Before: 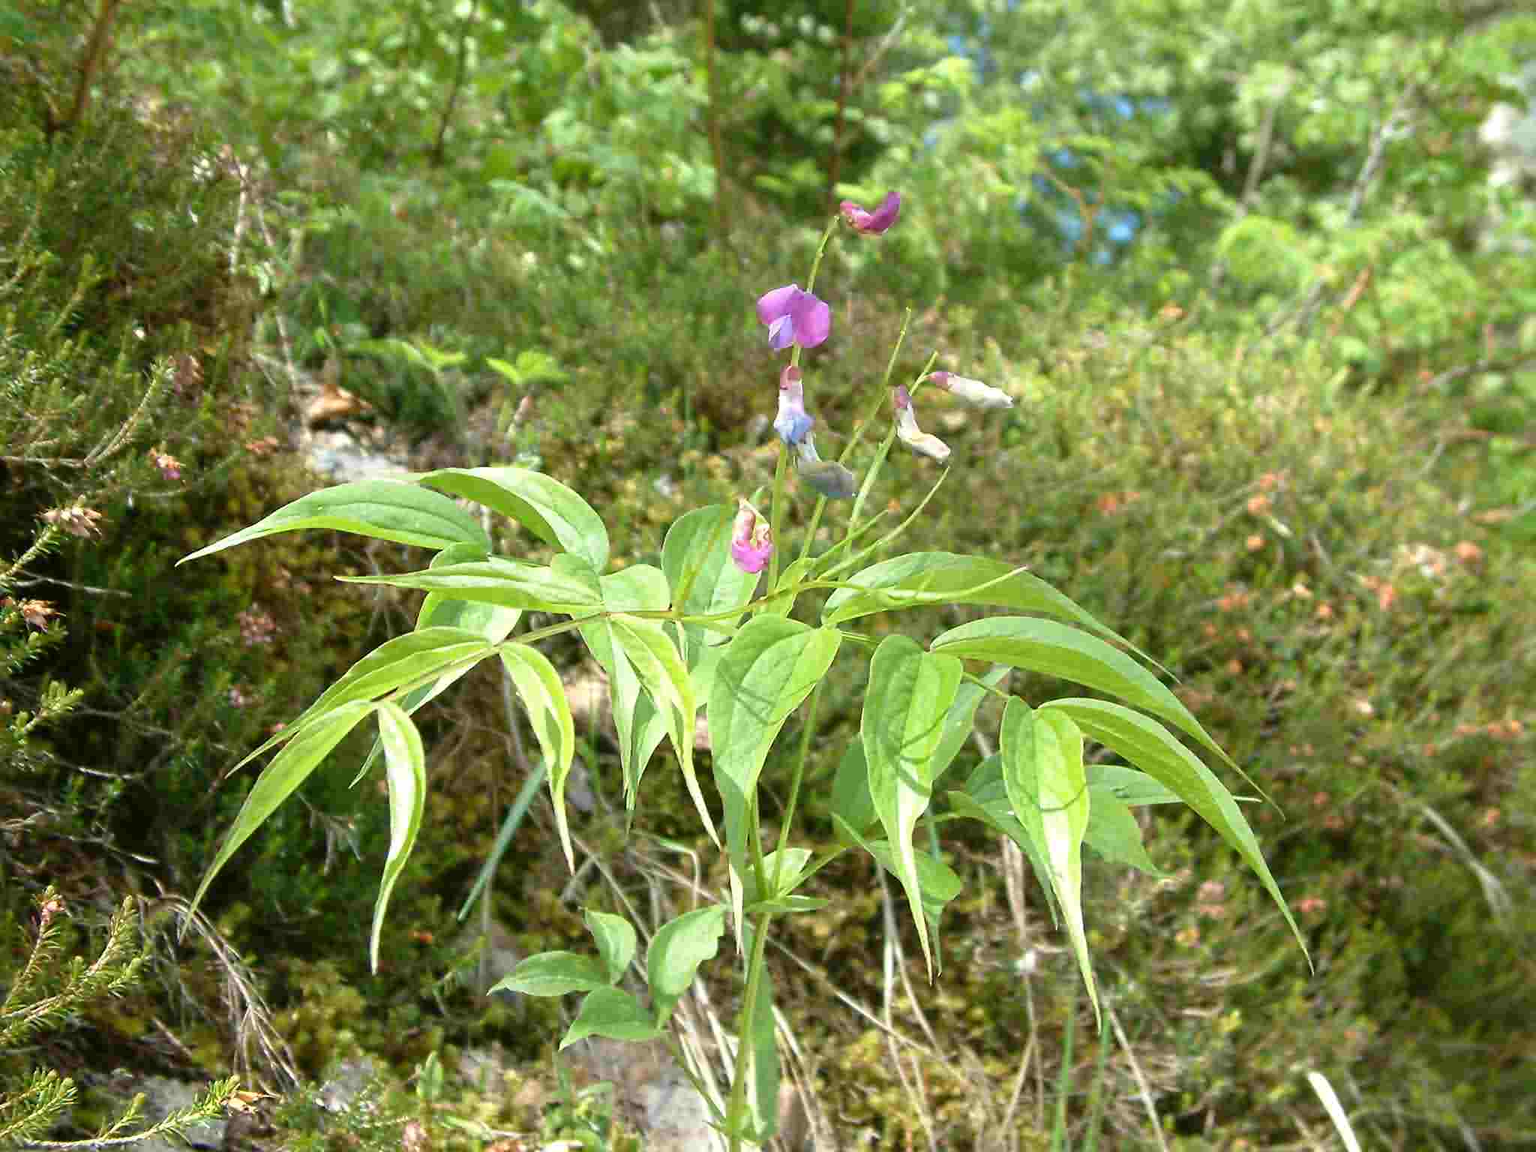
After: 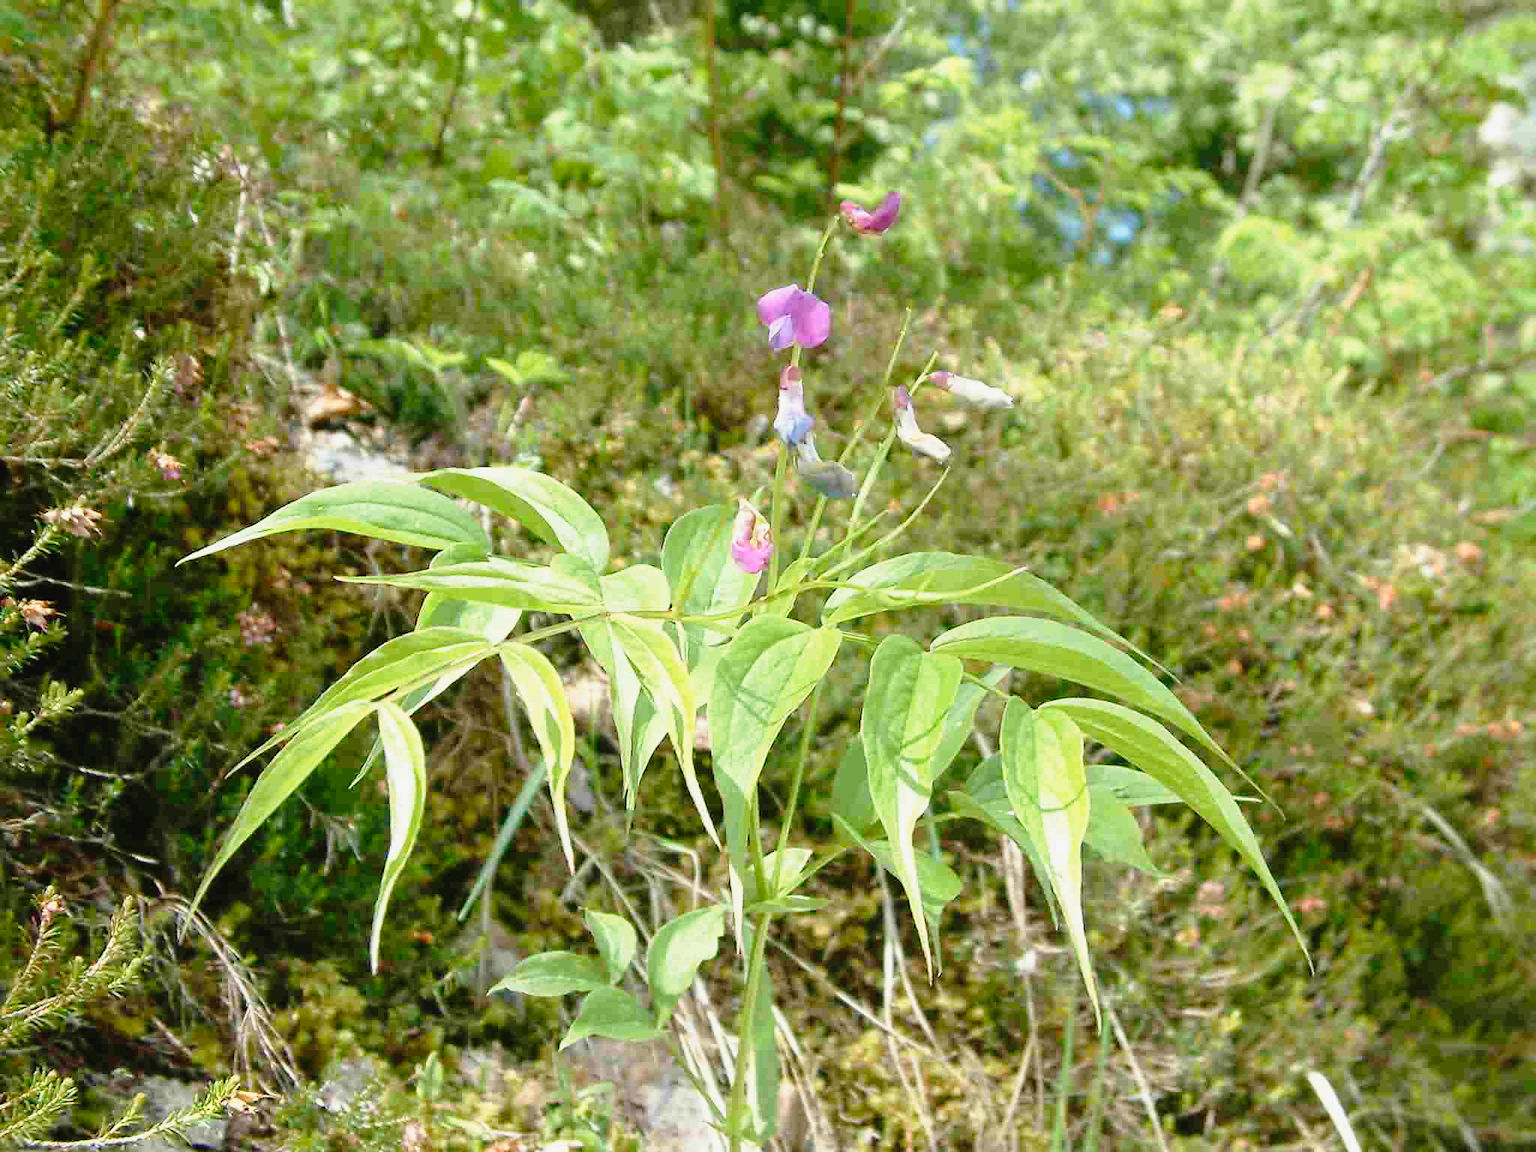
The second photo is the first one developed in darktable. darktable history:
tone curve: curves: ch0 [(0, 0.021) (0.049, 0.044) (0.152, 0.14) (0.328, 0.377) (0.473, 0.543) (0.641, 0.705) (0.85, 0.894) (1, 0.969)]; ch1 [(0, 0) (0.302, 0.331) (0.433, 0.432) (0.472, 0.47) (0.502, 0.503) (0.527, 0.516) (0.564, 0.573) (0.614, 0.626) (0.677, 0.701) (0.859, 0.885) (1, 1)]; ch2 [(0, 0) (0.33, 0.301) (0.447, 0.44) (0.487, 0.496) (0.502, 0.516) (0.535, 0.563) (0.565, 0.597) (0.608, 0.641) (1, 1)], preserve colors none
